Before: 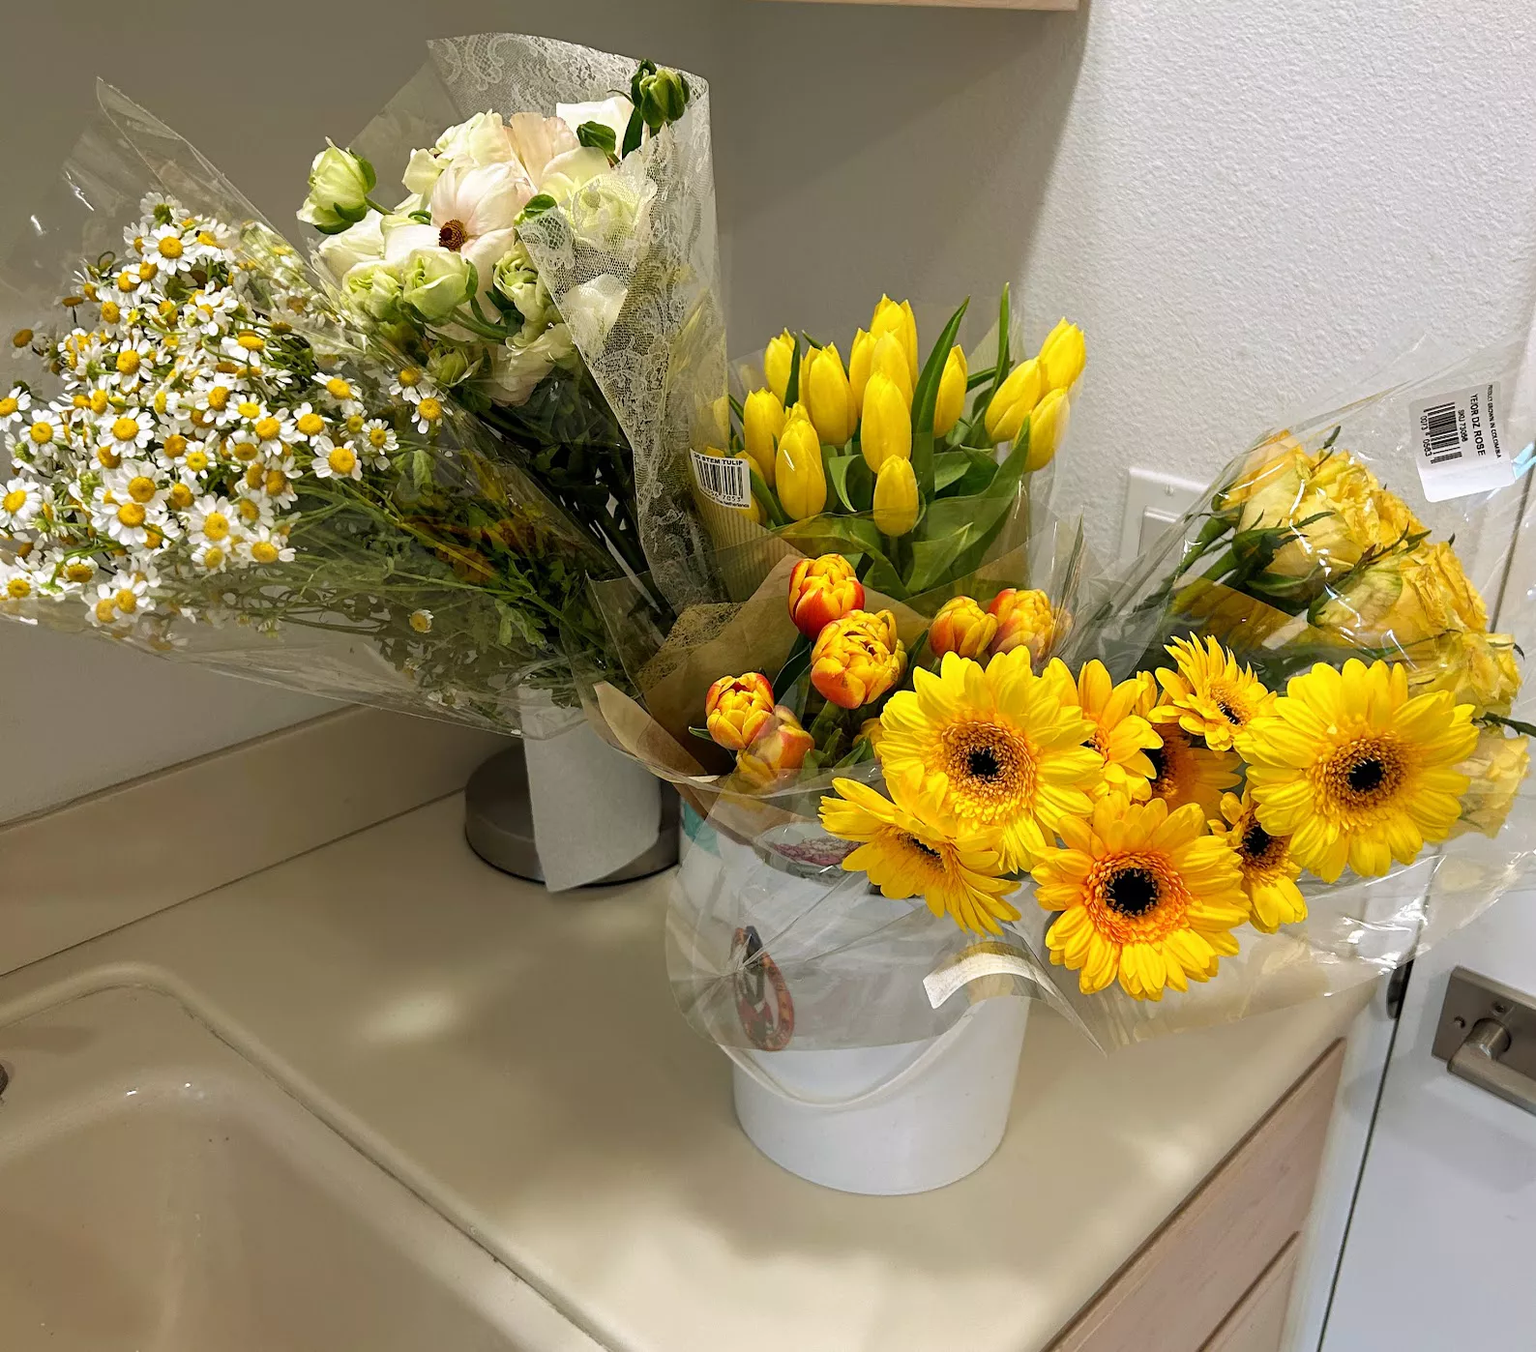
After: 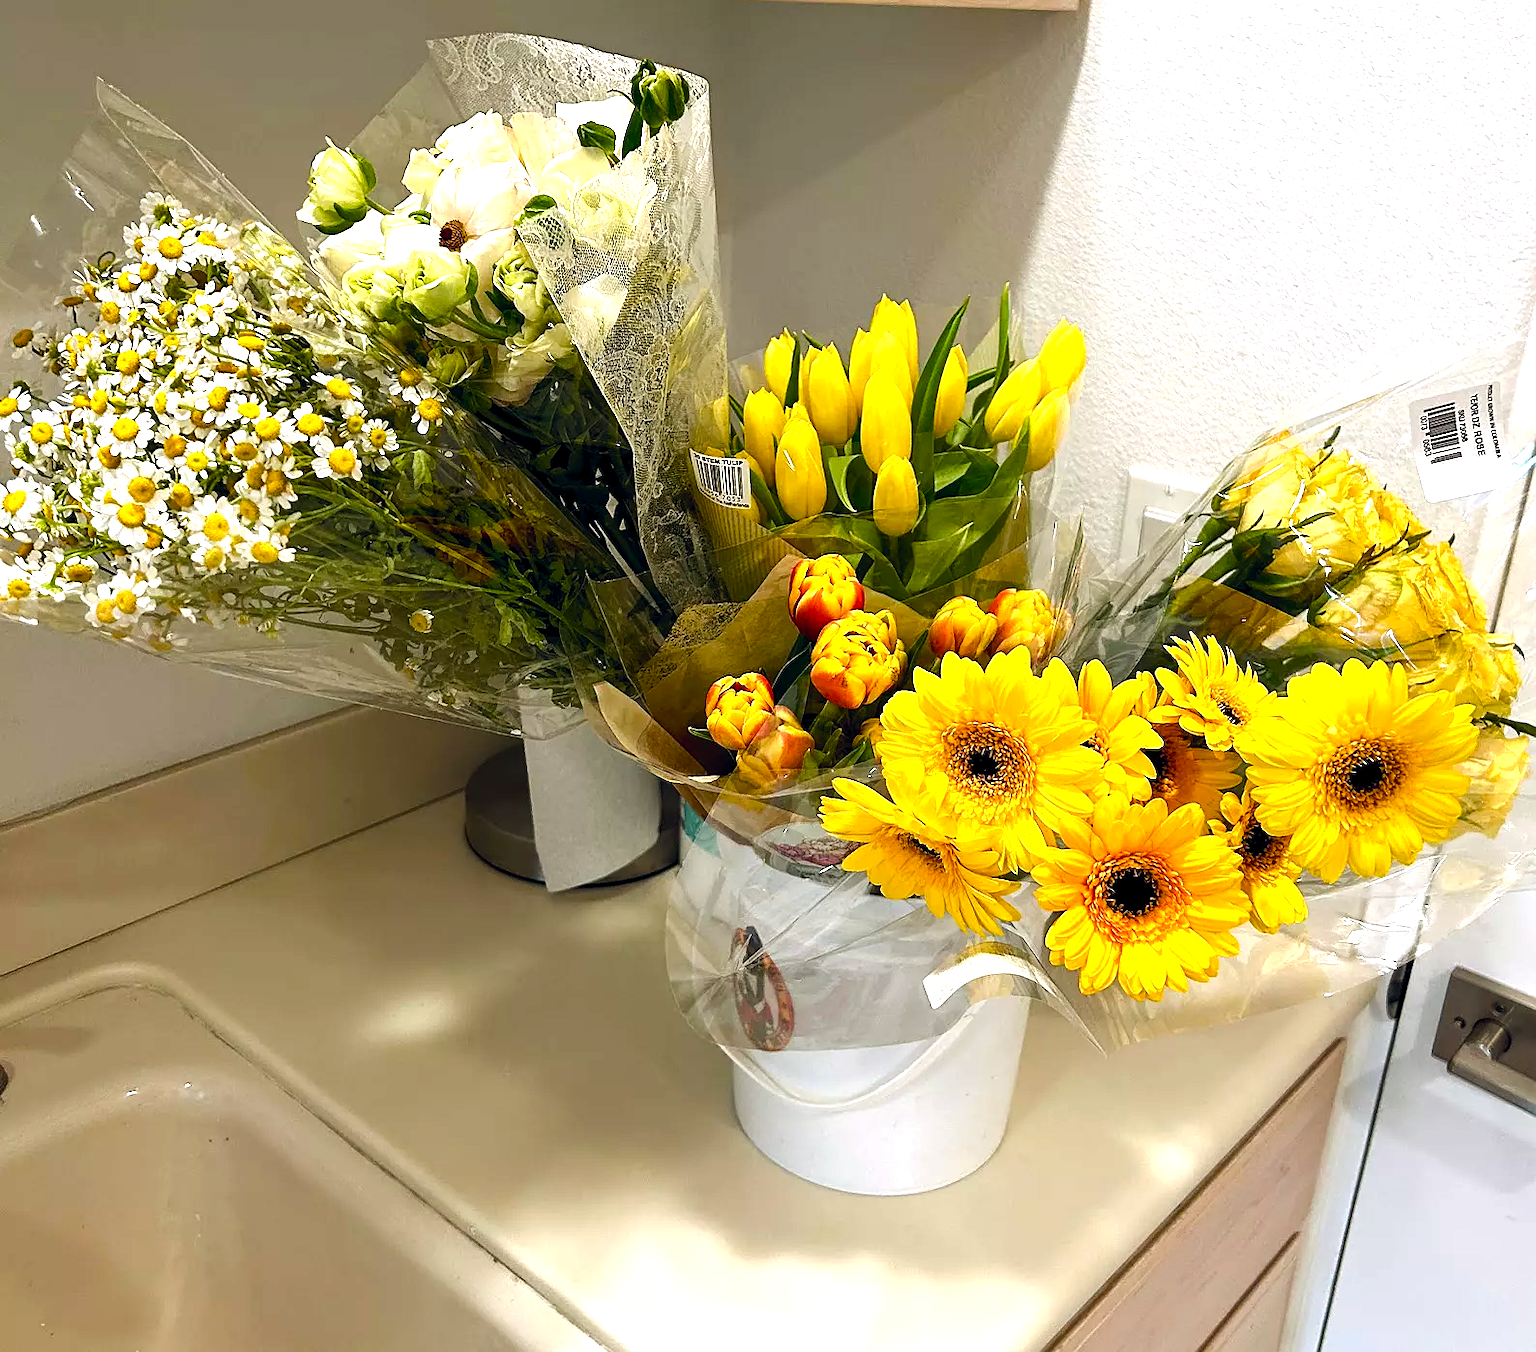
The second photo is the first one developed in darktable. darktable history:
sharpen: radius 0.977, amount 0.614
exposure: exposure 0.17 EV, compensate exposure bias true, compensate highlight preservation false
color balance rgb: global offset › chroma 0.061%, global offset › hue 254.25°, perceptual saturation grading › global saturation 20%, perceptual saturation grading › highlights -24.736%, perceptual saturation grading › shadows 49.303%, perceptual brilliance grading › highlights 20.758%, perceptual brilliance grading › mid-tones 20.646%, perceptual brilliance grading › shadows -19.801%
